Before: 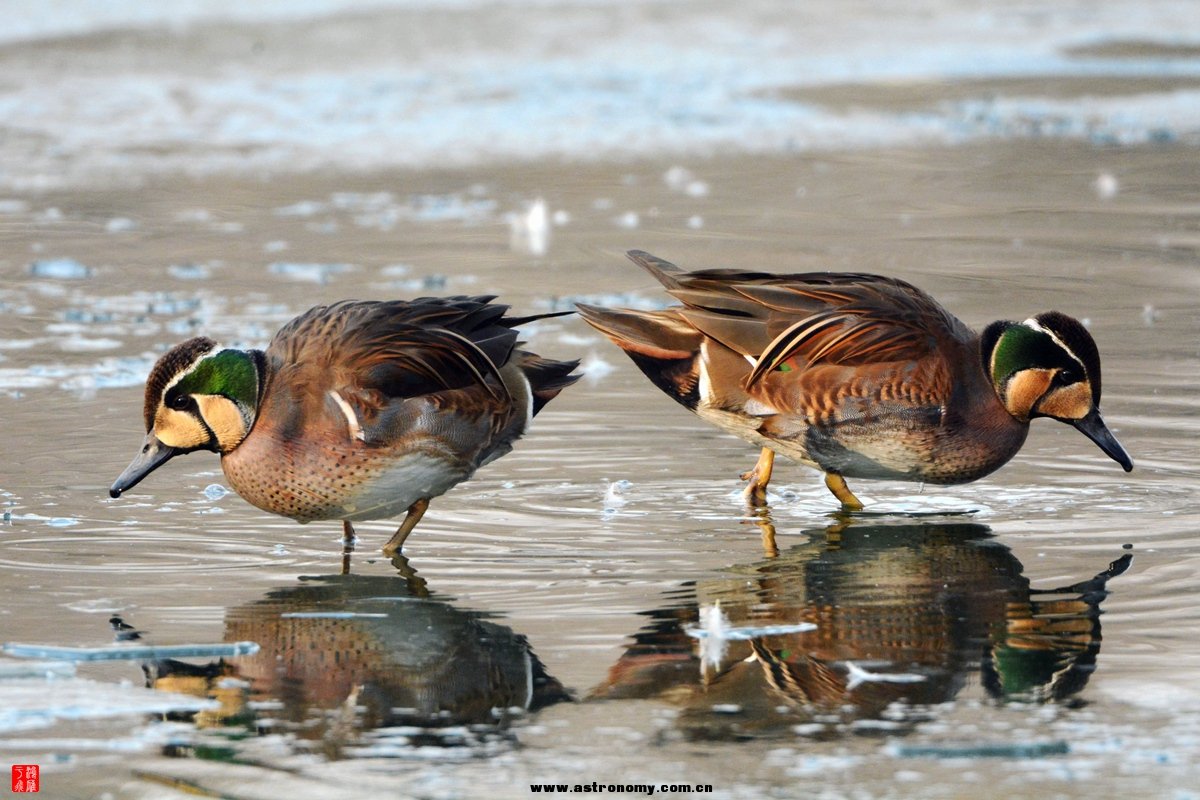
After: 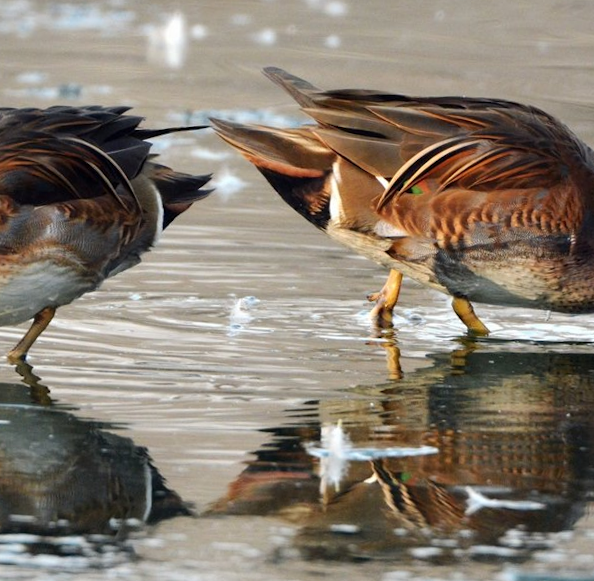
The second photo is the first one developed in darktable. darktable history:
crop: left 31.379%, top 24.658%, right 20.326%, bottom 6.628%
rotate and perspective: rotation 2.27°, automatic cropping off
